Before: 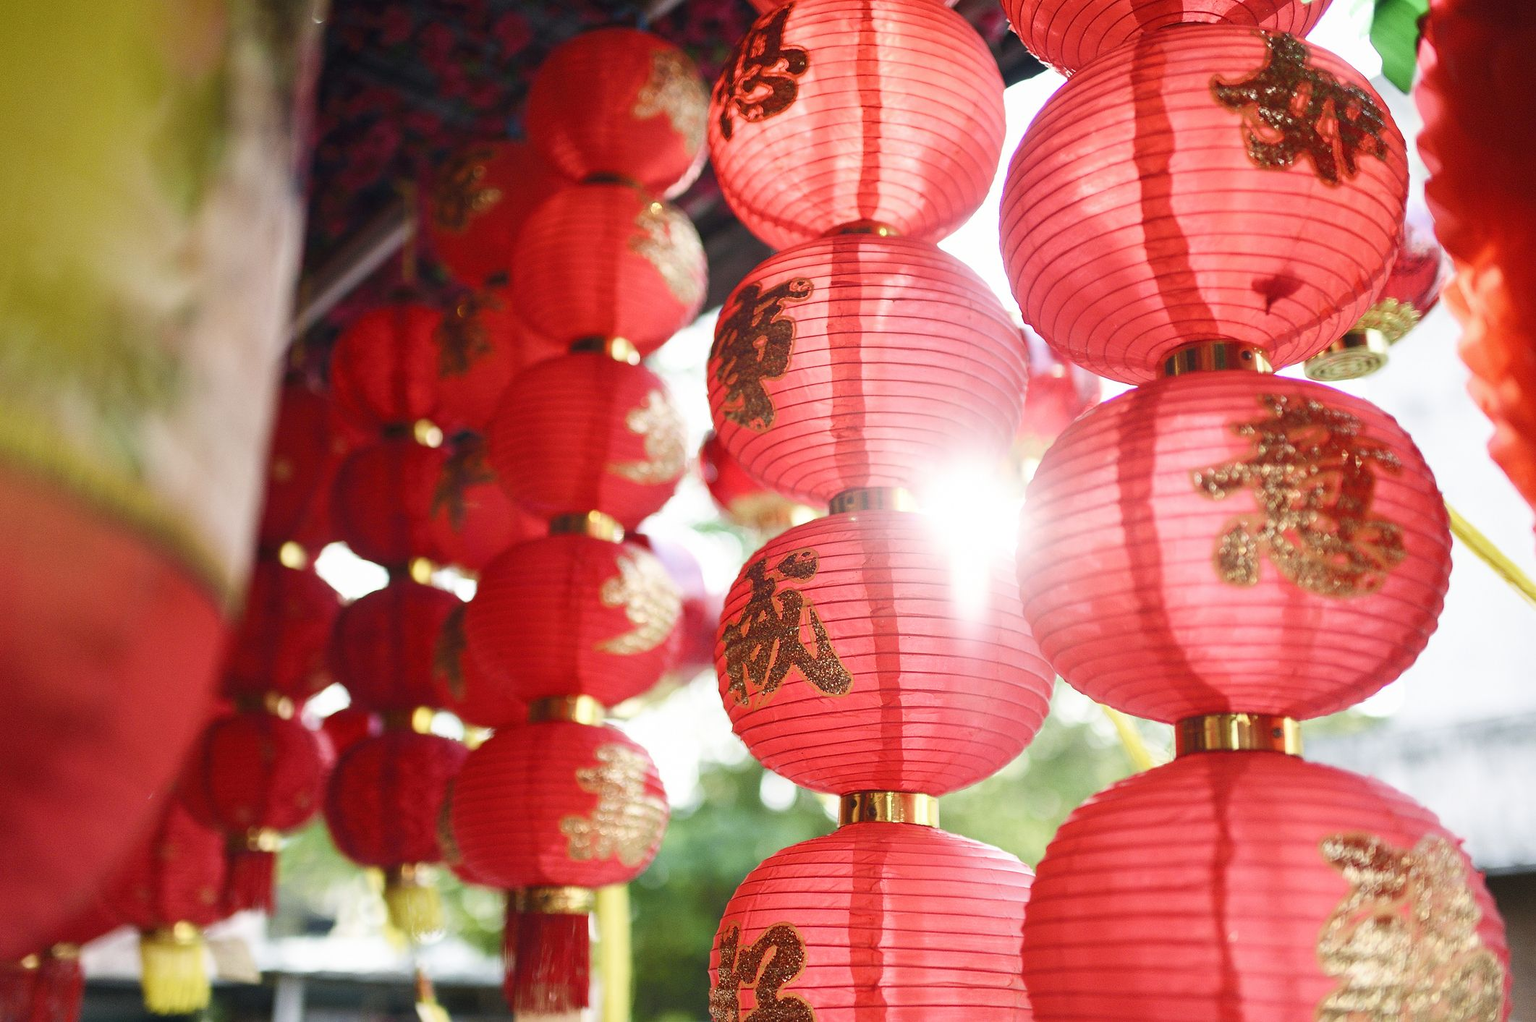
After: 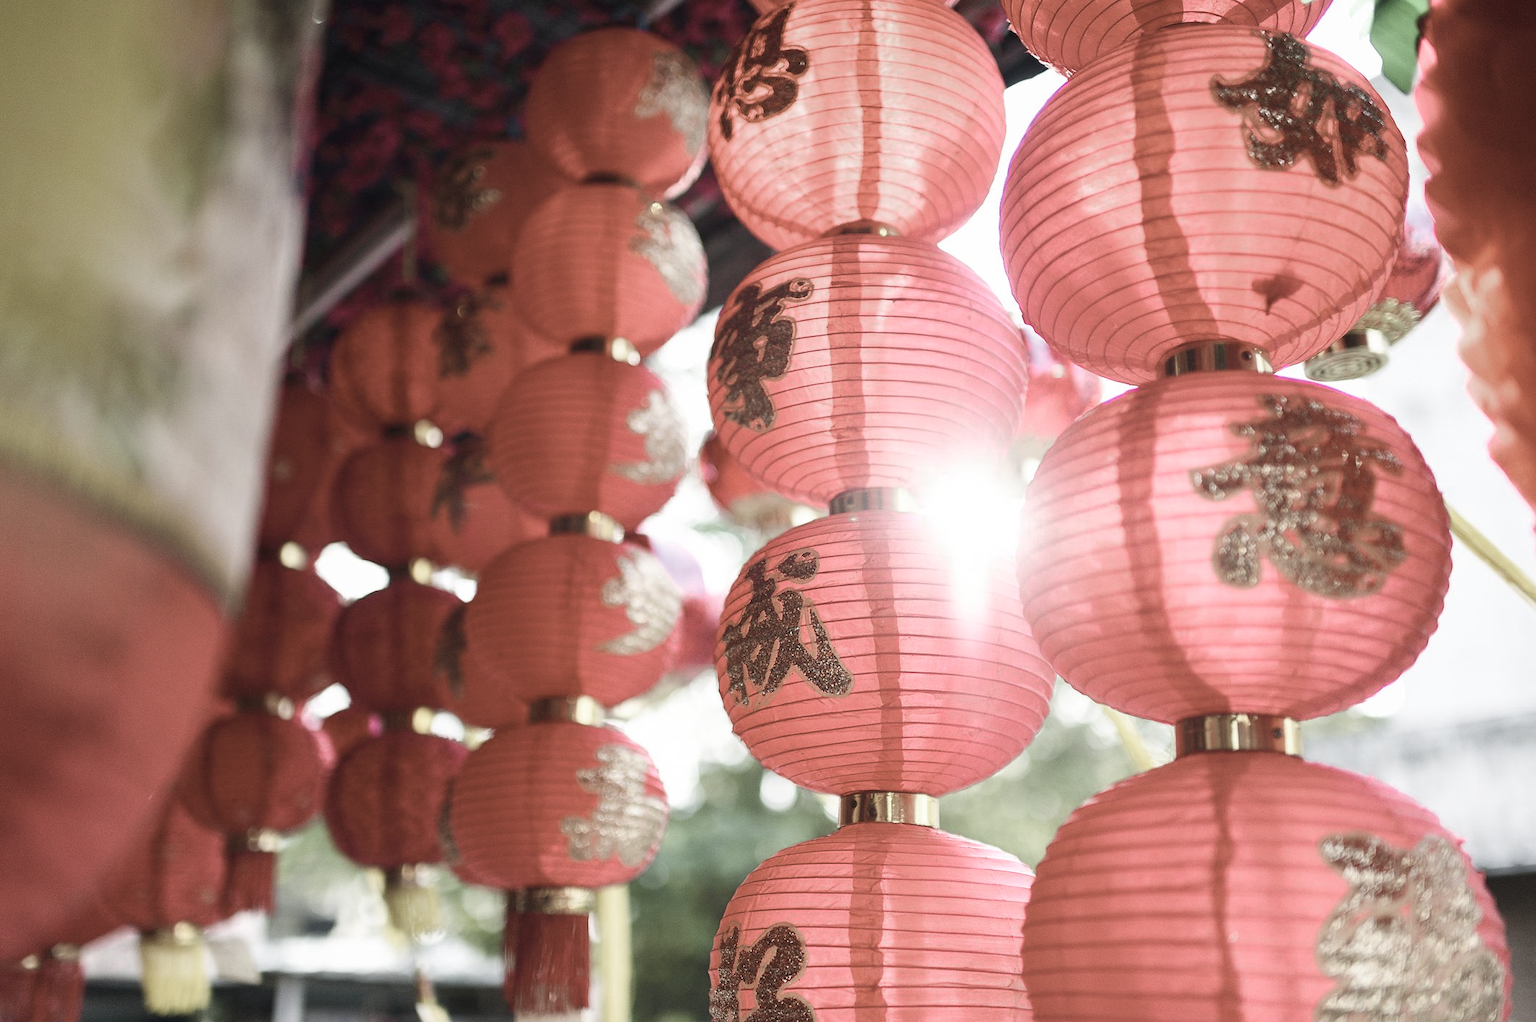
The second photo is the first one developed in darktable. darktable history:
color zones: curves: ch0 [(0, 0.6) (0.129, 0.508) (0.193, 0.483) (0.429, 0.5) (0.571, 0.5) (0.714, 0.5) (0.857, 0.5) (1, 0.6)]; ch1 [(0, 0.481) (0.112, 0.245) (0.213, 0.223) (0.429, 0.233) (0.571, 0.231) (0.683, 0.242) (0.857, 0.296) (1, 0.481)]
